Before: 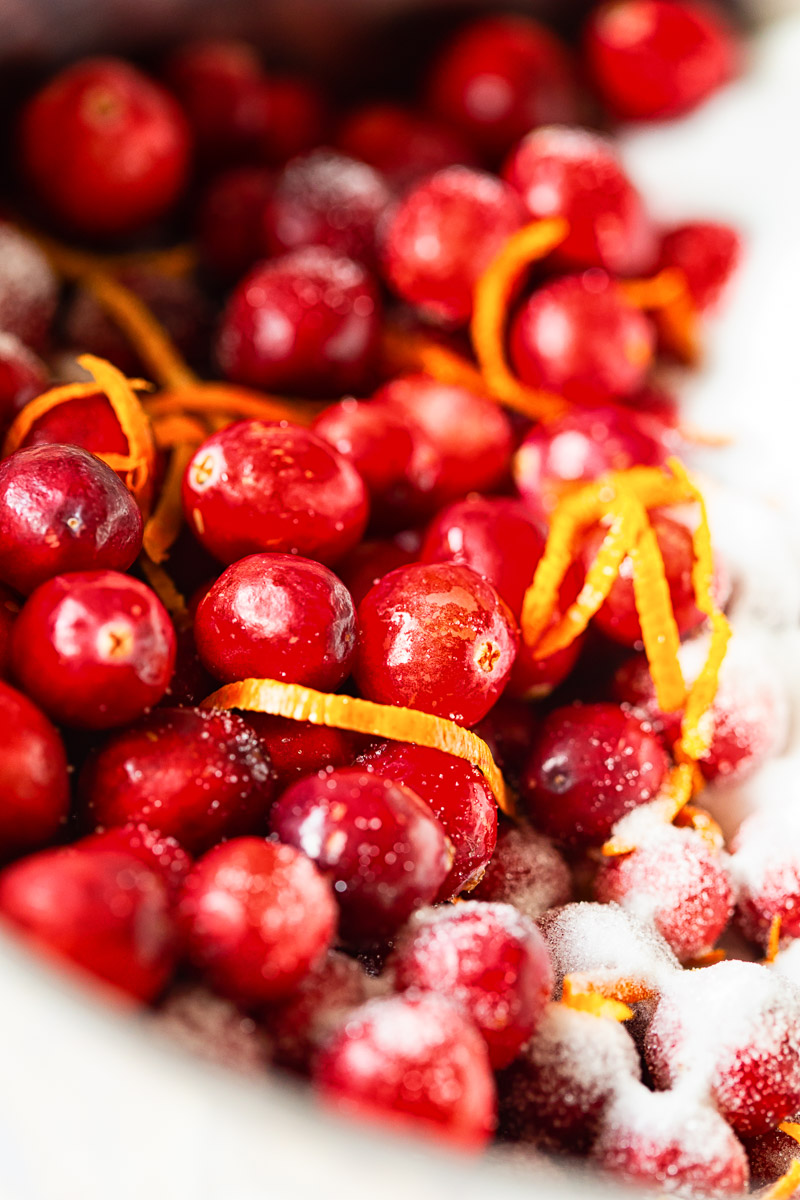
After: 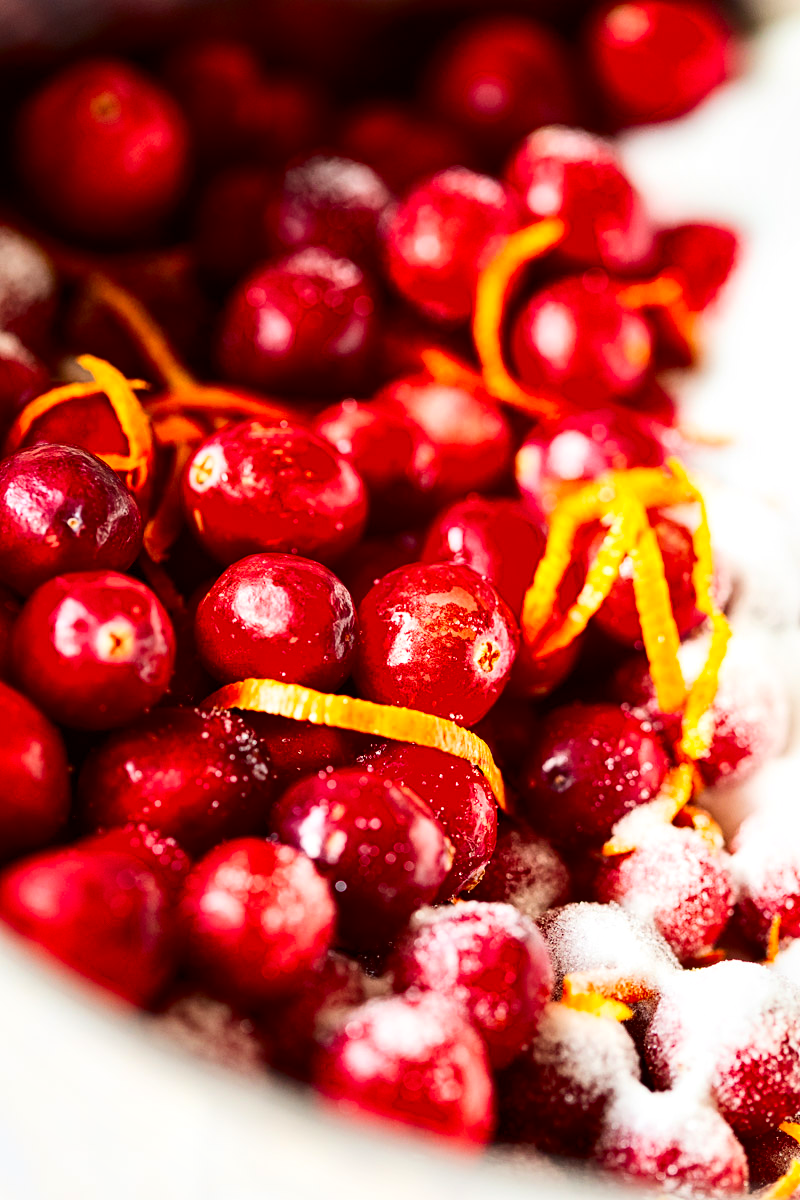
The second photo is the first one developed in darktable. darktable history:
local contrast: mode bilateral grid, contrast 20, coarseness 50, detail 143%, midtone range 0.2
contrast brightness saturation: contrast 0.208, brightness -0.115, saturation 0.213
